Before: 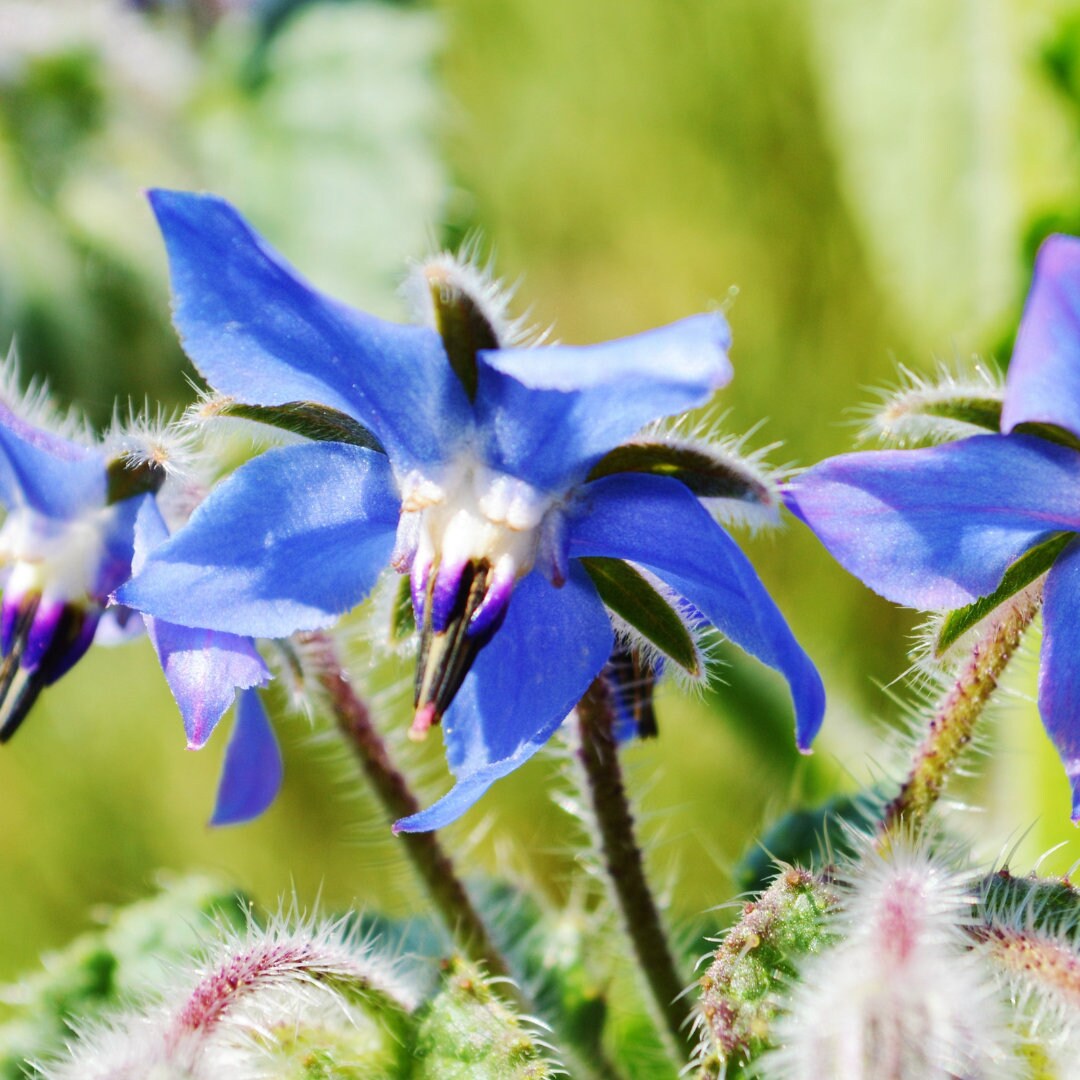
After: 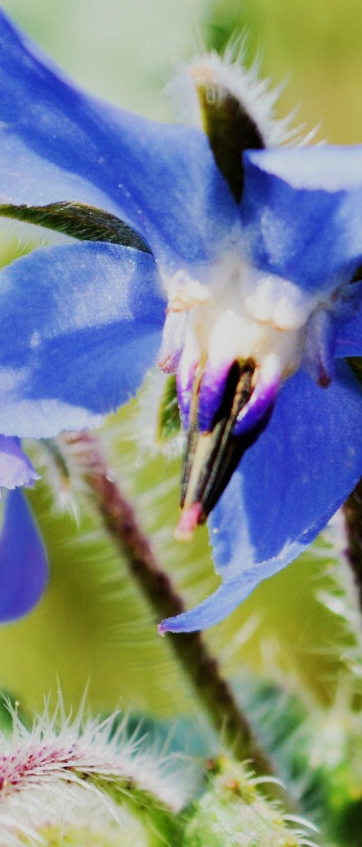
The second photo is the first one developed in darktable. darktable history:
filmic rgb: black relative exposure -7.65 EV, white relative exposure 4.56 EV, hardness 3.61, contrast 1.106
crop and rotate: left 21.77%, top 18.528%, right 44.676%, bottom 2.997%
